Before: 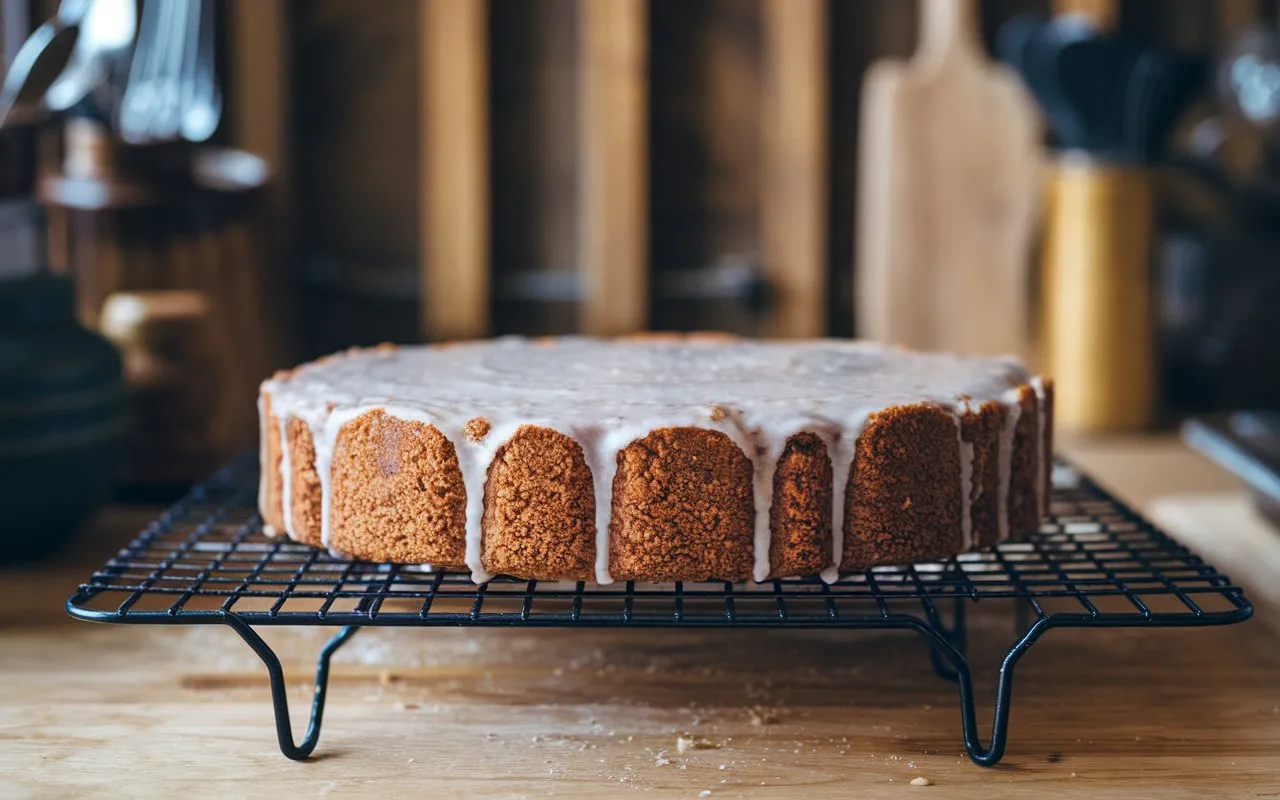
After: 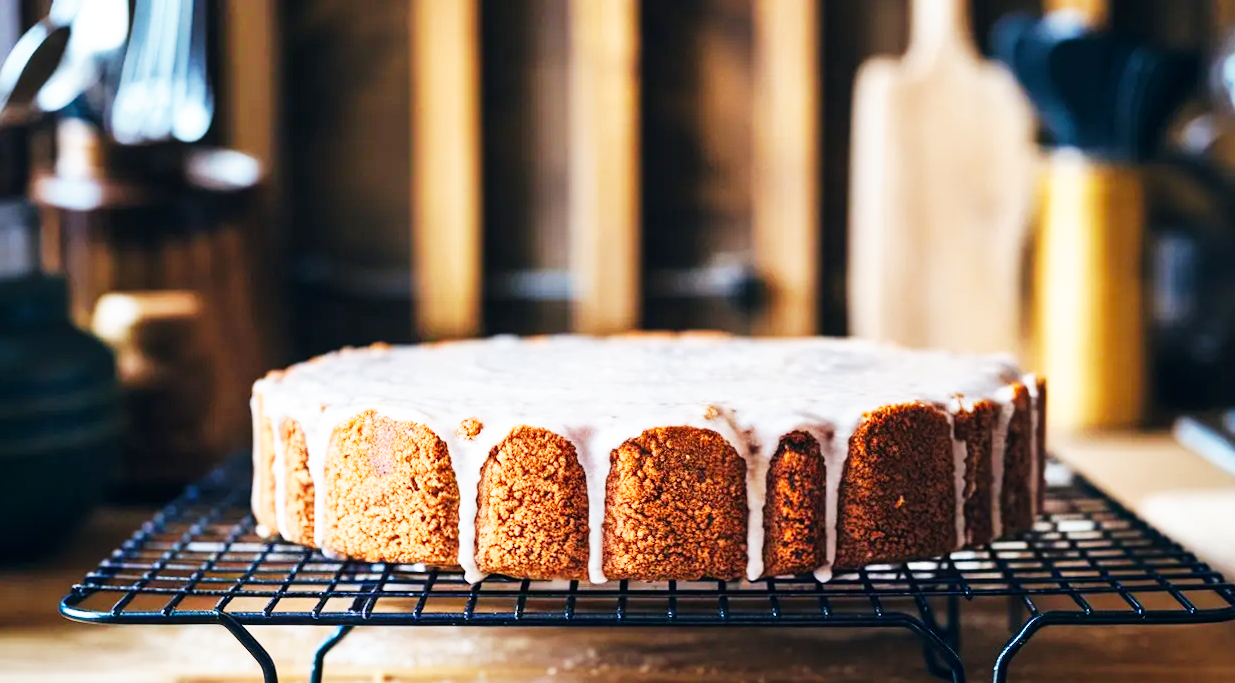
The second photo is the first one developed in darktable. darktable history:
base curve: curves: ch0 [(0, 0) (0.007, 0.004) (0.027, 0.03) (0.046, 0.07) (0.207, 0.54) (0.442, 0.872) (0.673, 0.972) (1, 1)], preserve colors none
crop and rotate: angle 0.168°, left 0.378%, right 2.64%, bottom 14.194%
